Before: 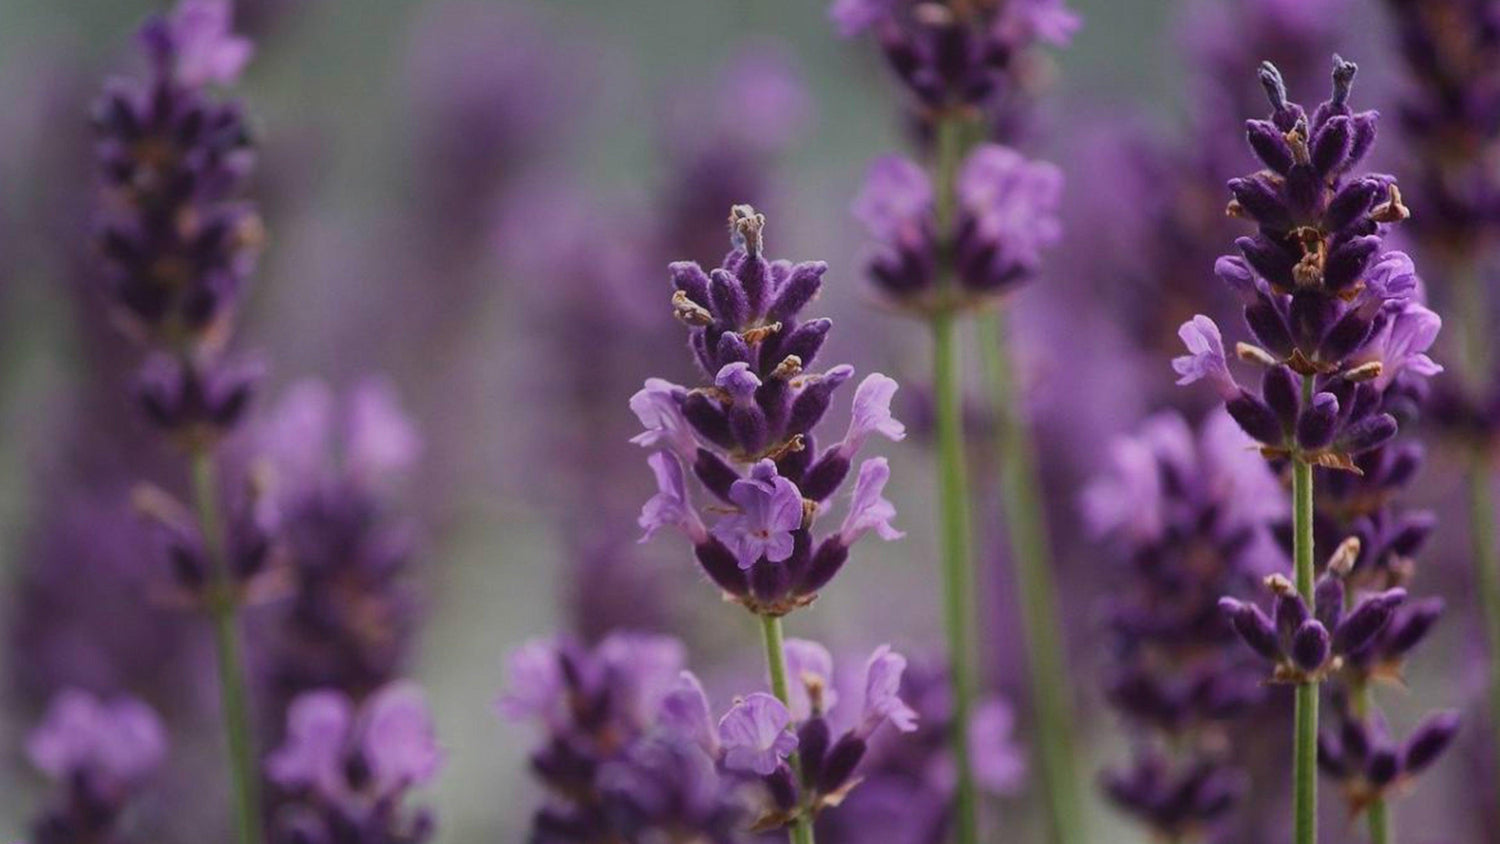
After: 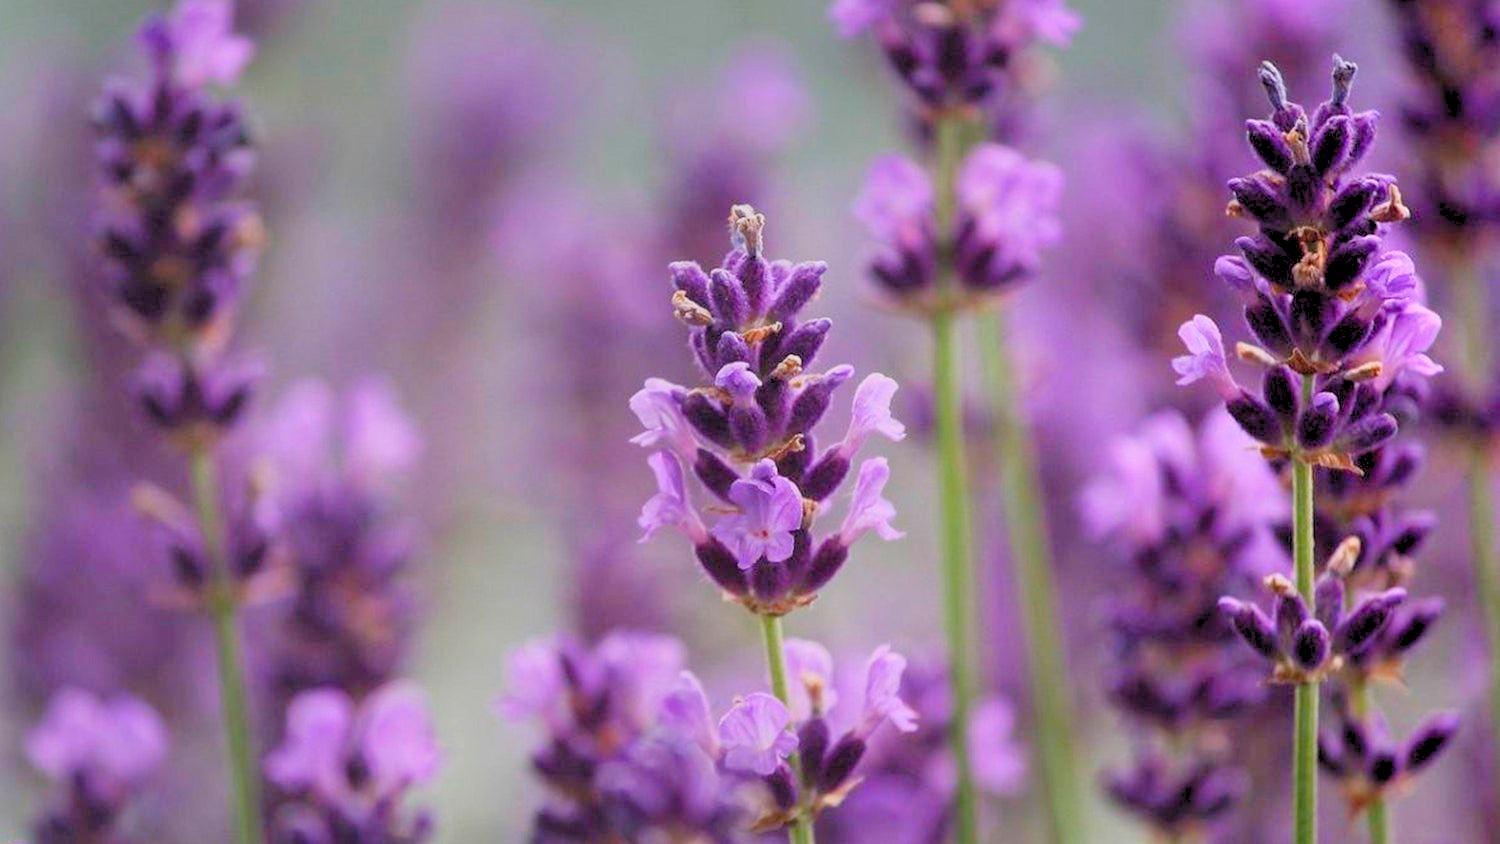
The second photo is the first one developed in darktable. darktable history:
white balance: emerald 1
levels: levels [0.072, 0.414, 0.976]
